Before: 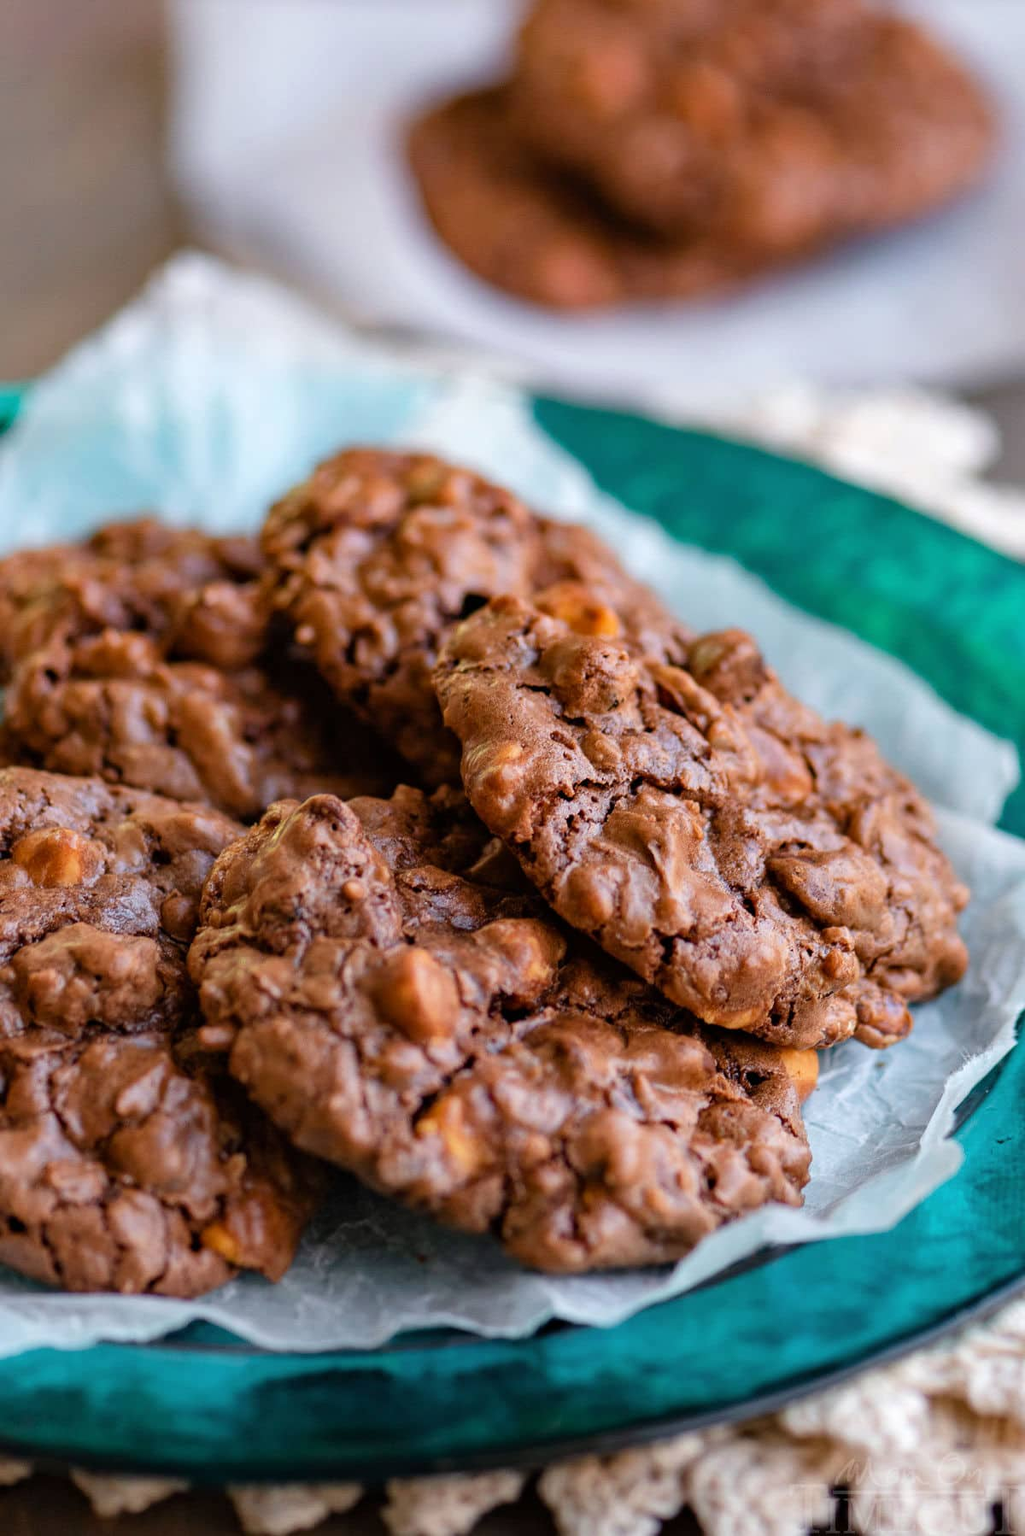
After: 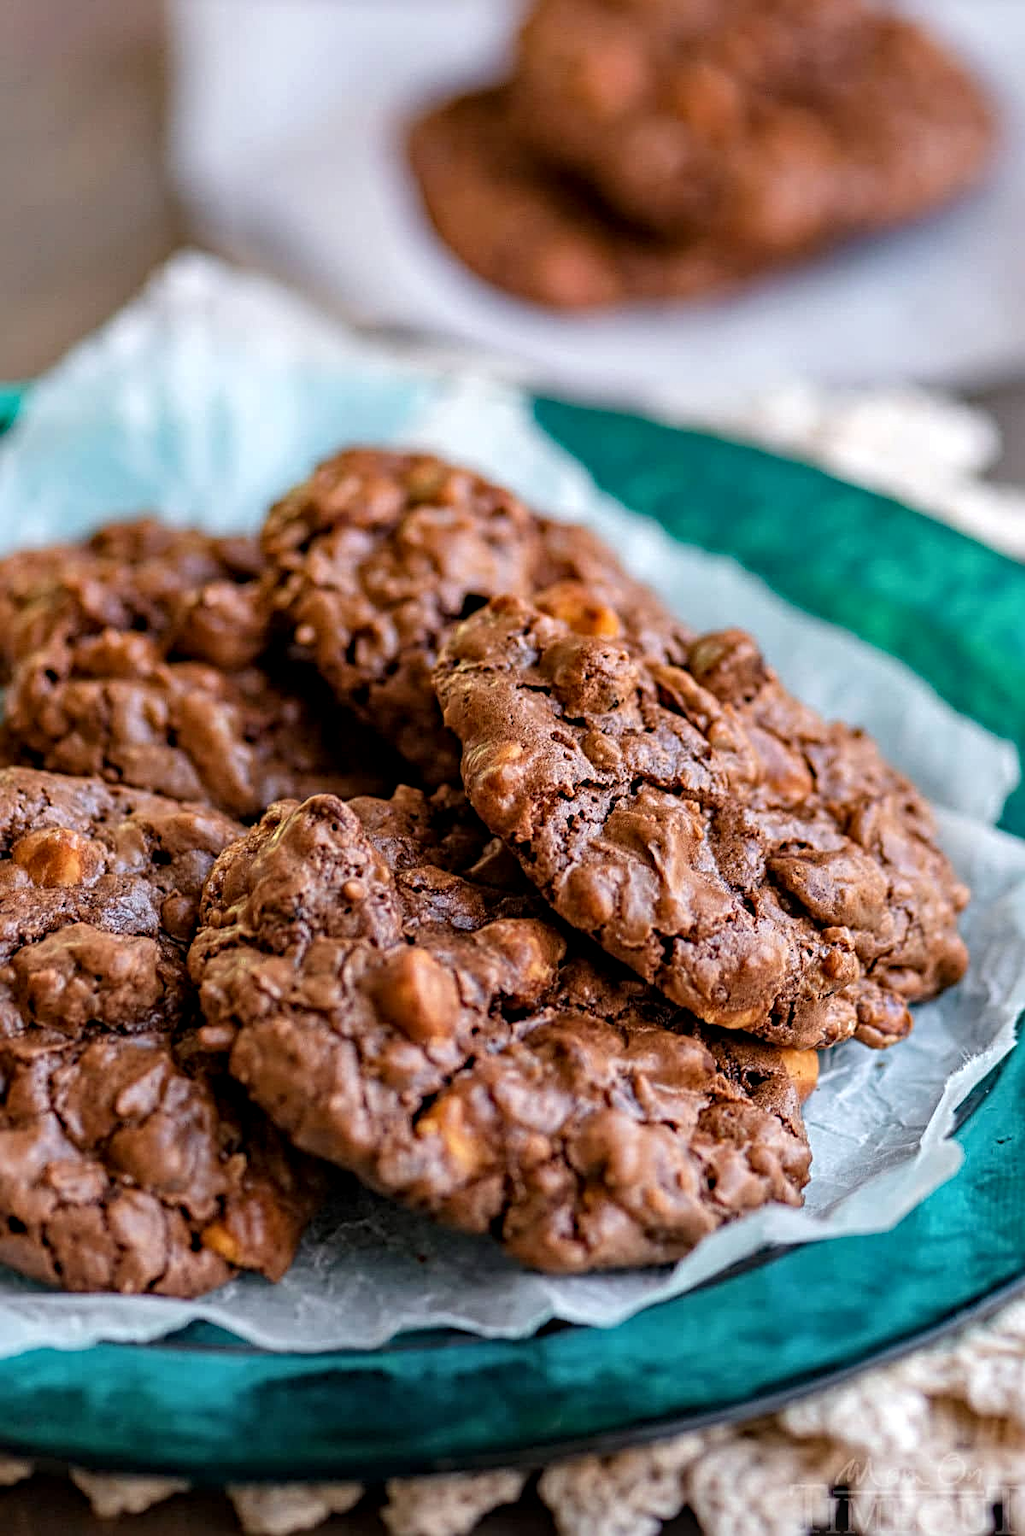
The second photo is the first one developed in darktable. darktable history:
local contrast: on, module defaults
sharpen: radius 3.989
levels: levels [0, 0.498, 1]
